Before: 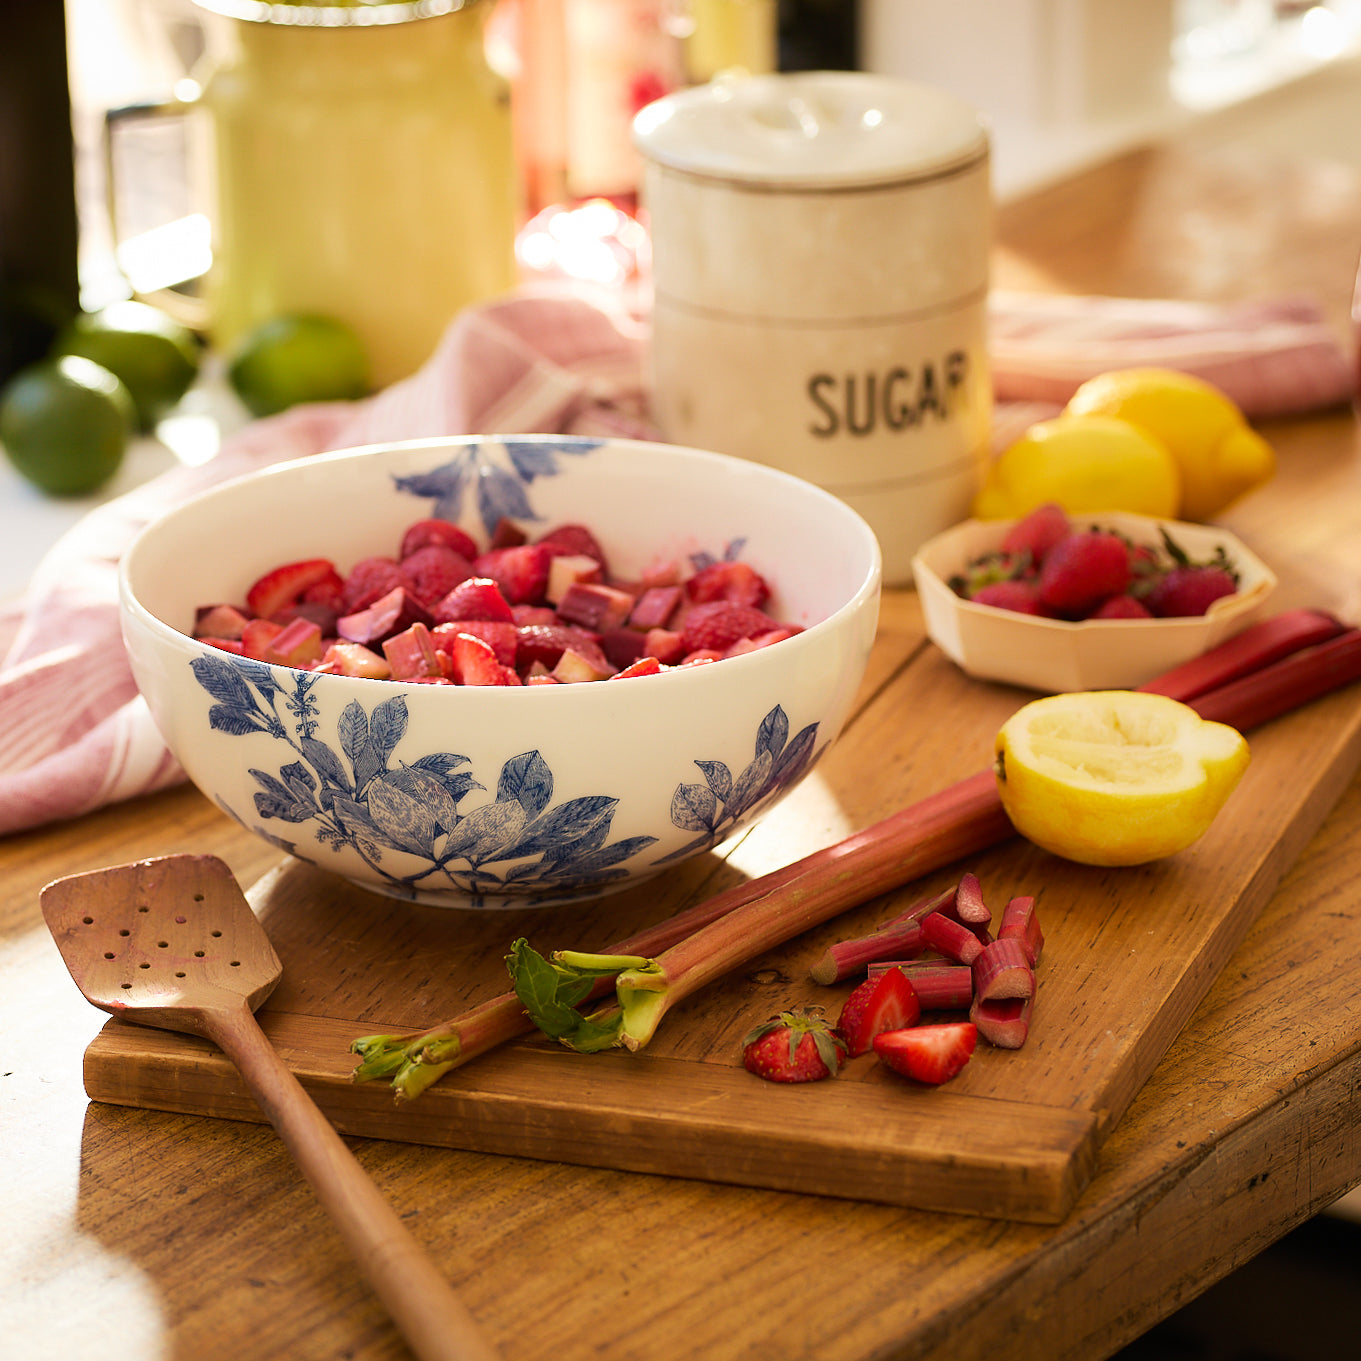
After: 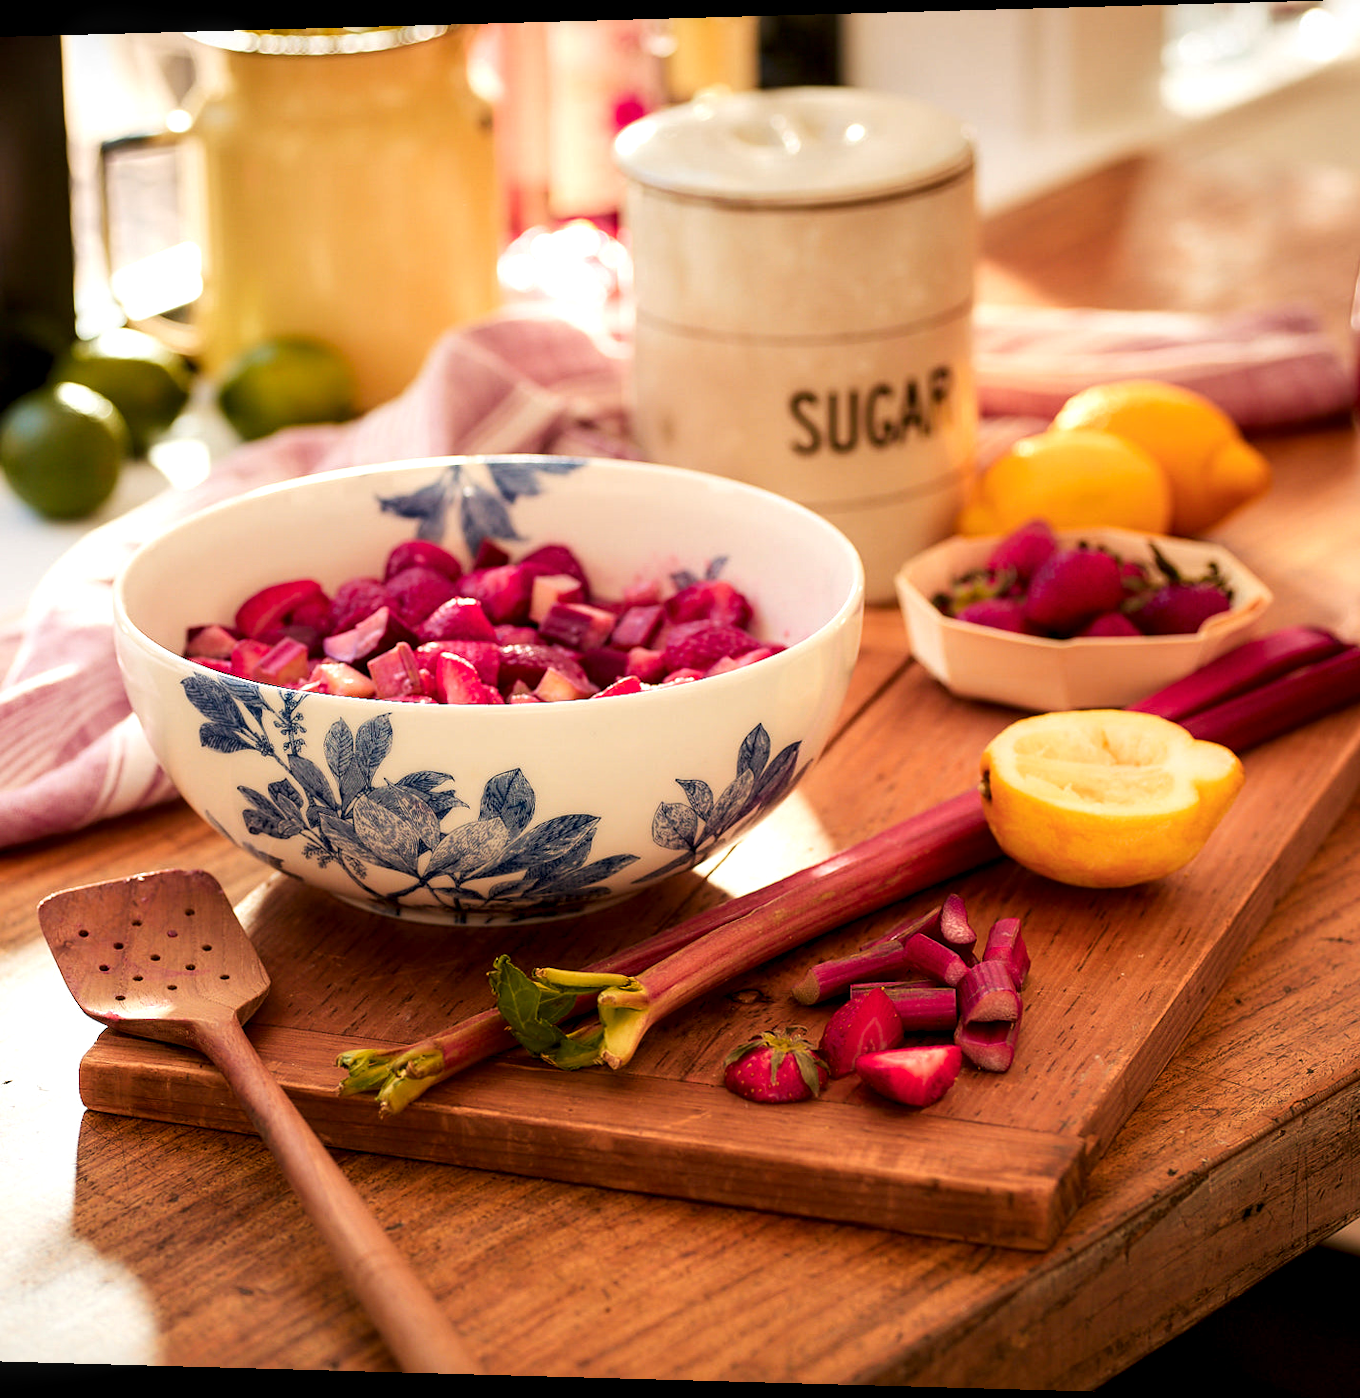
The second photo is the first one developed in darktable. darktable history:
rotate and perspective: lens shift (horizontal) -0.055, automatic cropping off
local contrast: detail 135%, midtone range 0.75
color zones: curves: ch1 [(0.239, 0.552) (0.75, 0.5)]; ch2 [(0.25, 0.462) (0.749, 0.457)], mix 25.94%
